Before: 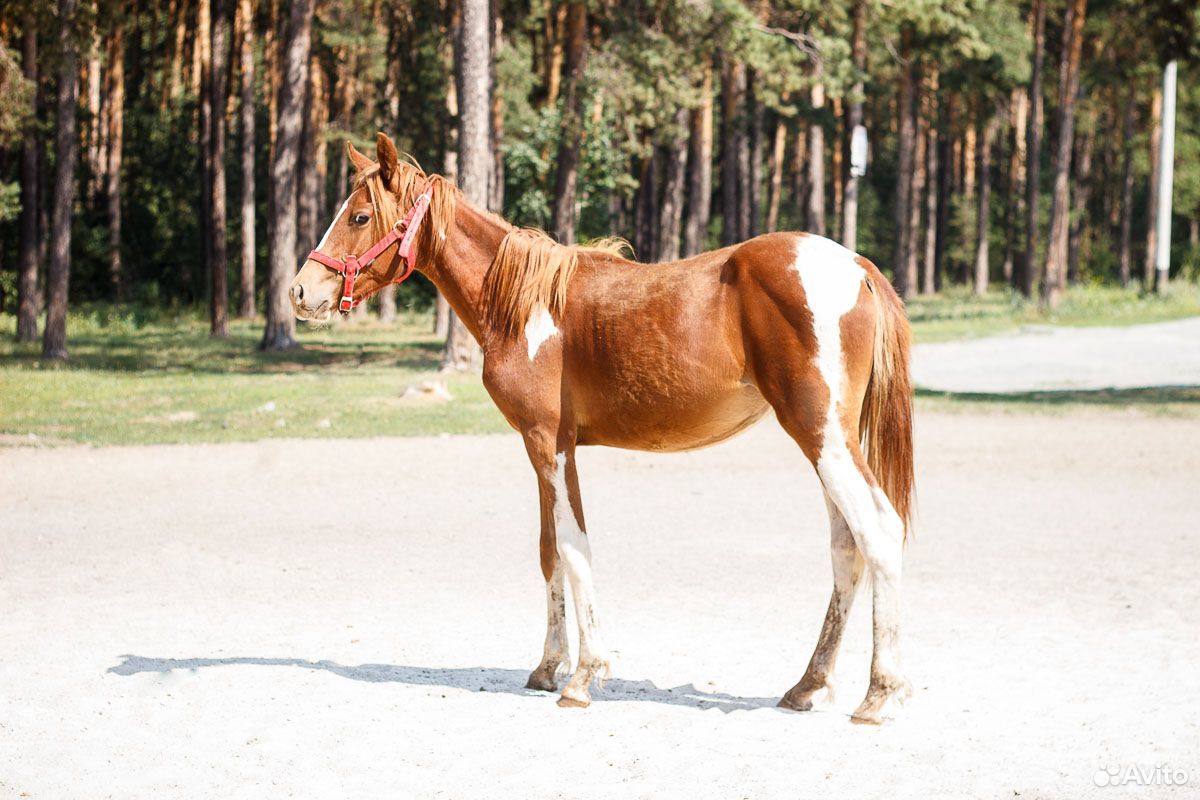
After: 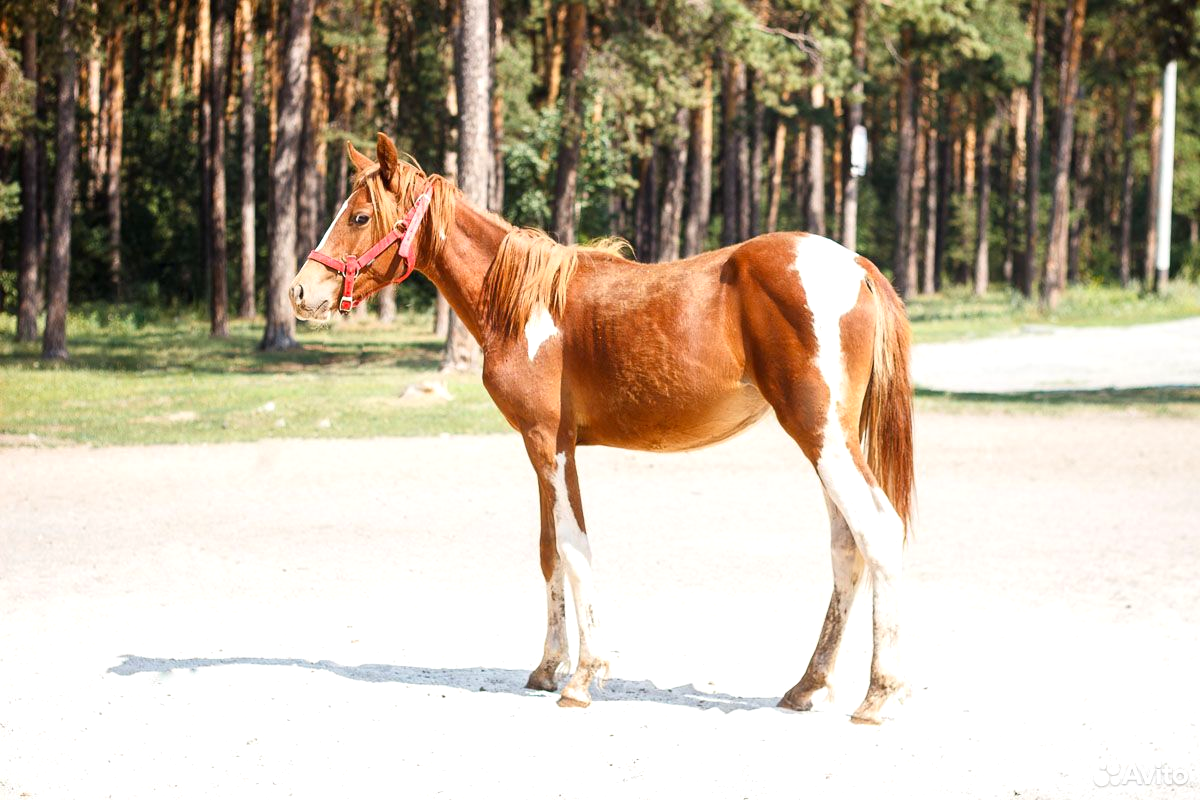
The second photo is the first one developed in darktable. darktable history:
exposure: exposure 0.2 EV, compensate highlight preservation false
contrast brightness saturation: saturation 0.1
